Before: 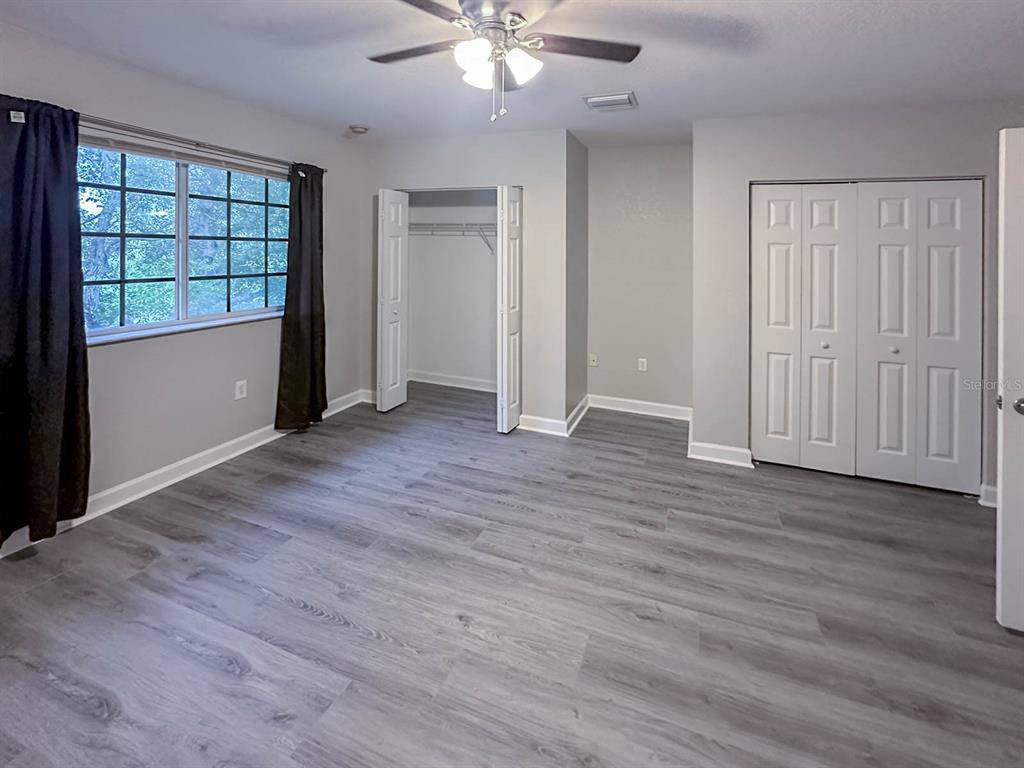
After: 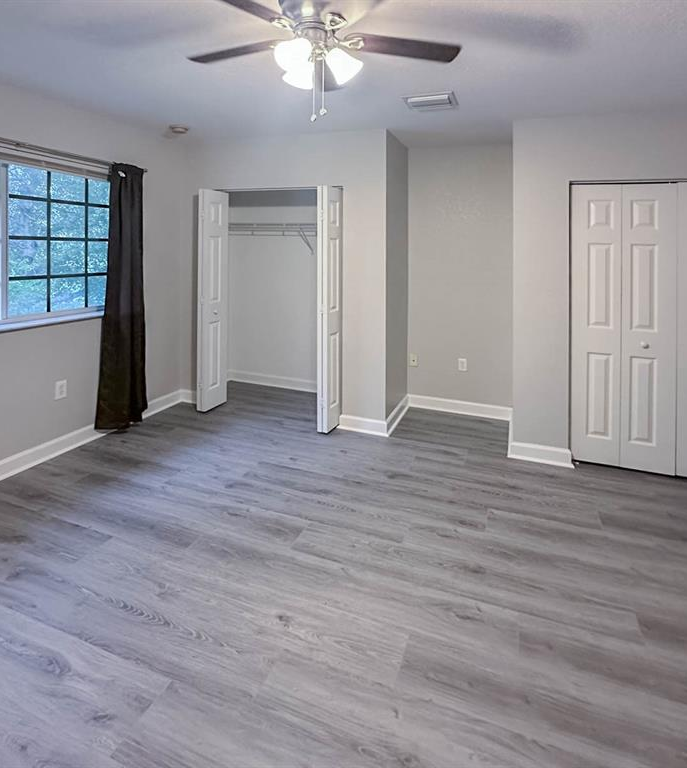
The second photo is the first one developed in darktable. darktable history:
crop and rotate: left 17.665%, right 15.212%
